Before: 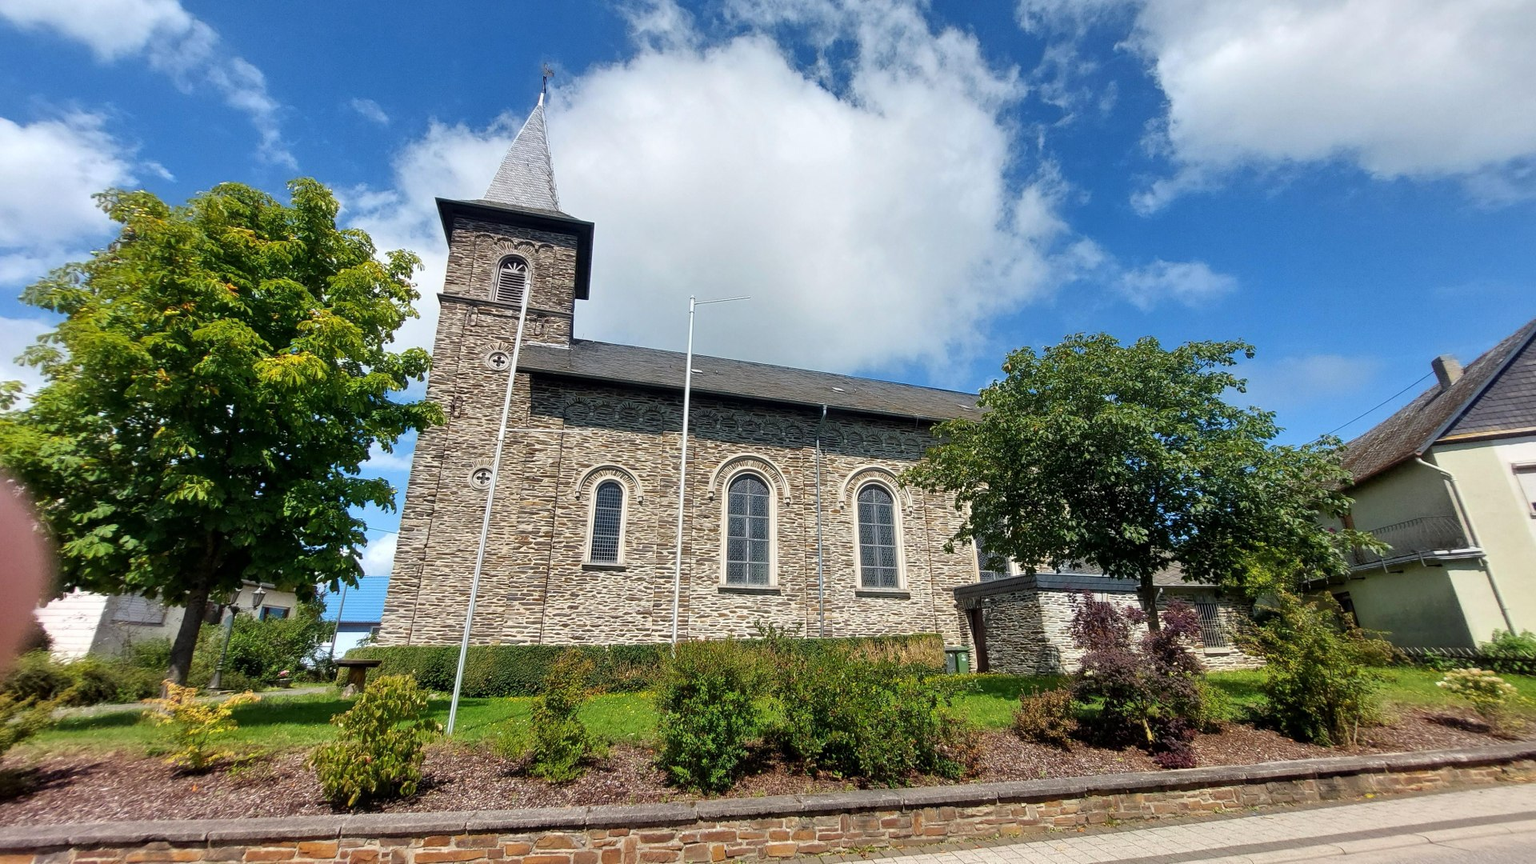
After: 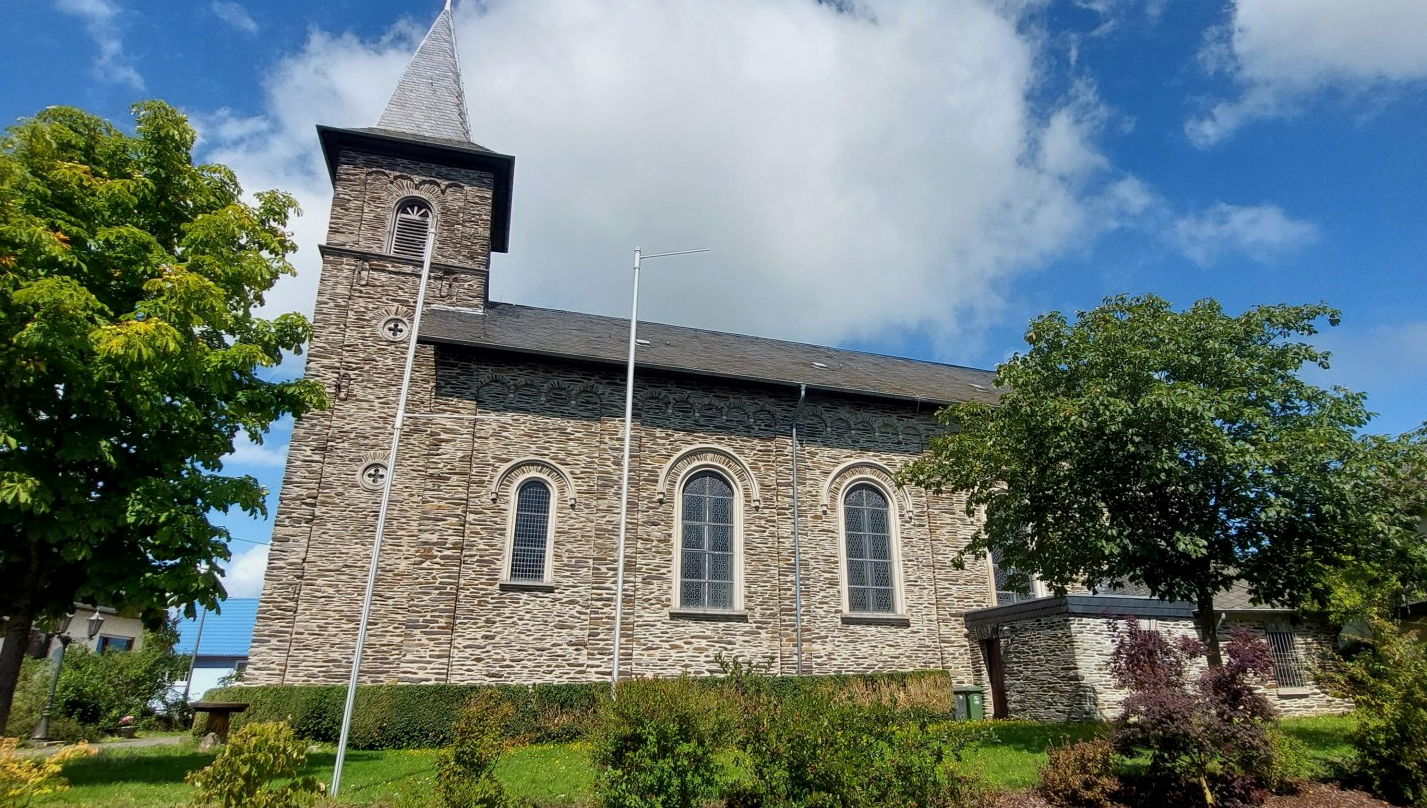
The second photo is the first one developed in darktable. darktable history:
crop and rotate: left 11.899%, top 11.344%, right 13.76%, bottom 13.757%
exposure: black level correction 0.002, exposure -0.198 EV, compensate exposure bias true, compensate highlight preservation false
